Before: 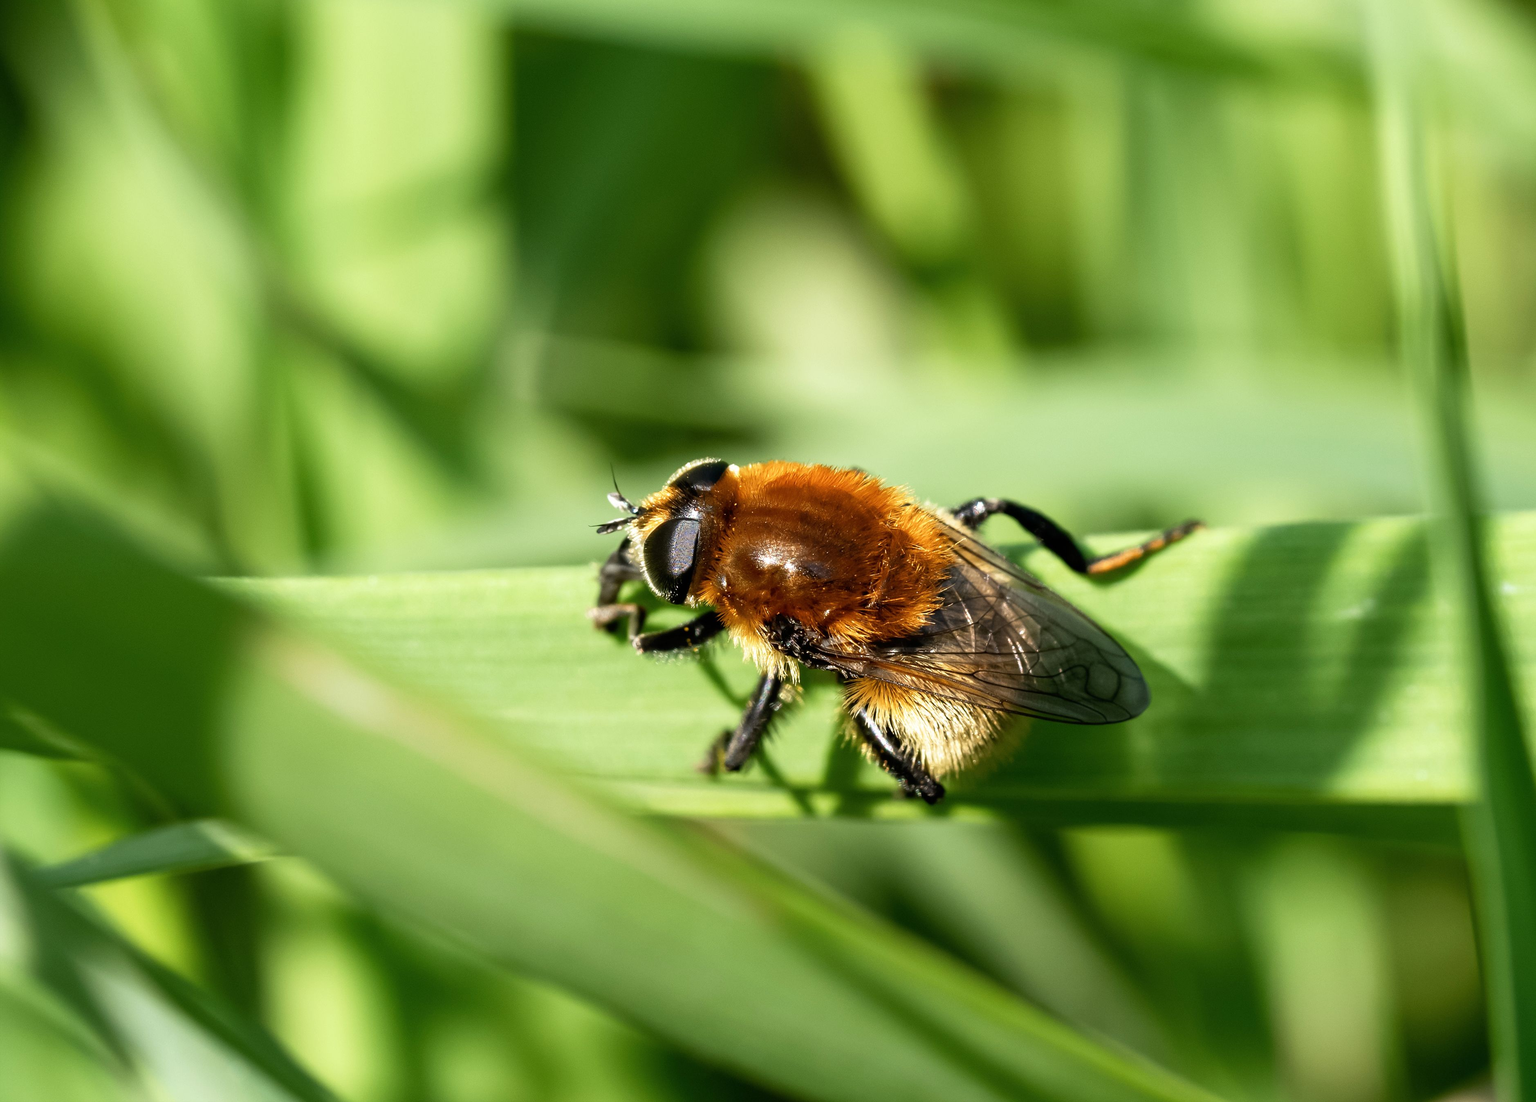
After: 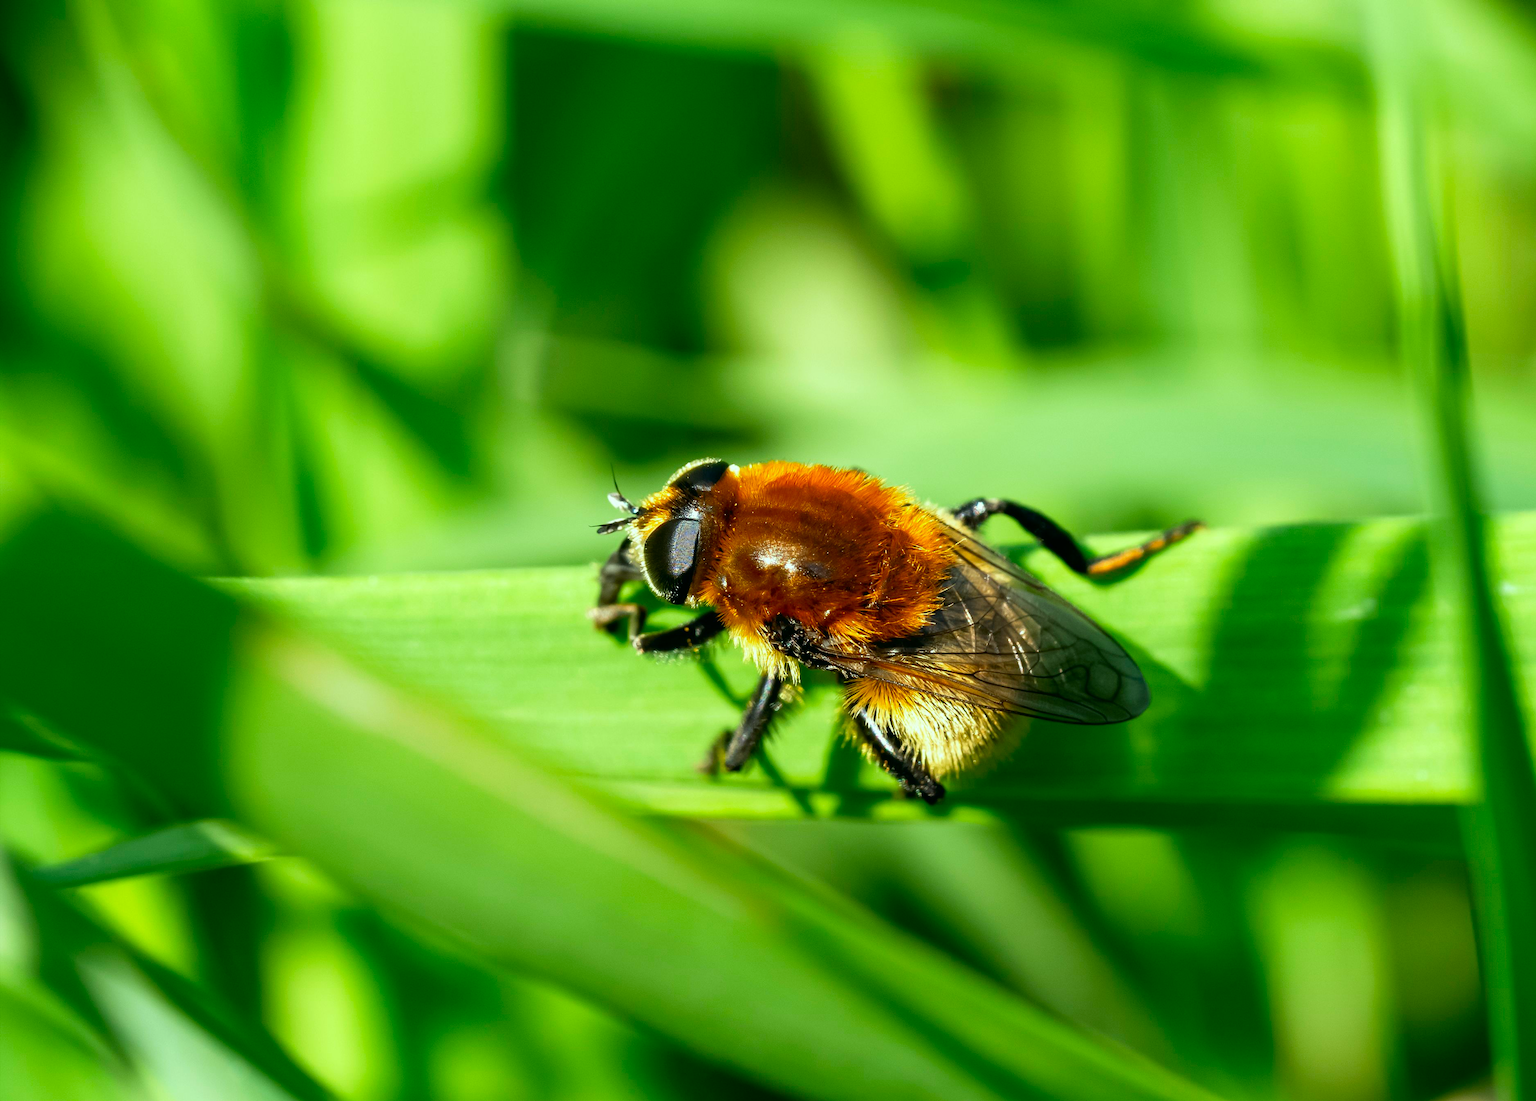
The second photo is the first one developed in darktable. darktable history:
color correction: highlights a* -7.62, highlights b* 1.58, shadows a* -3.22, saturation 1.43
